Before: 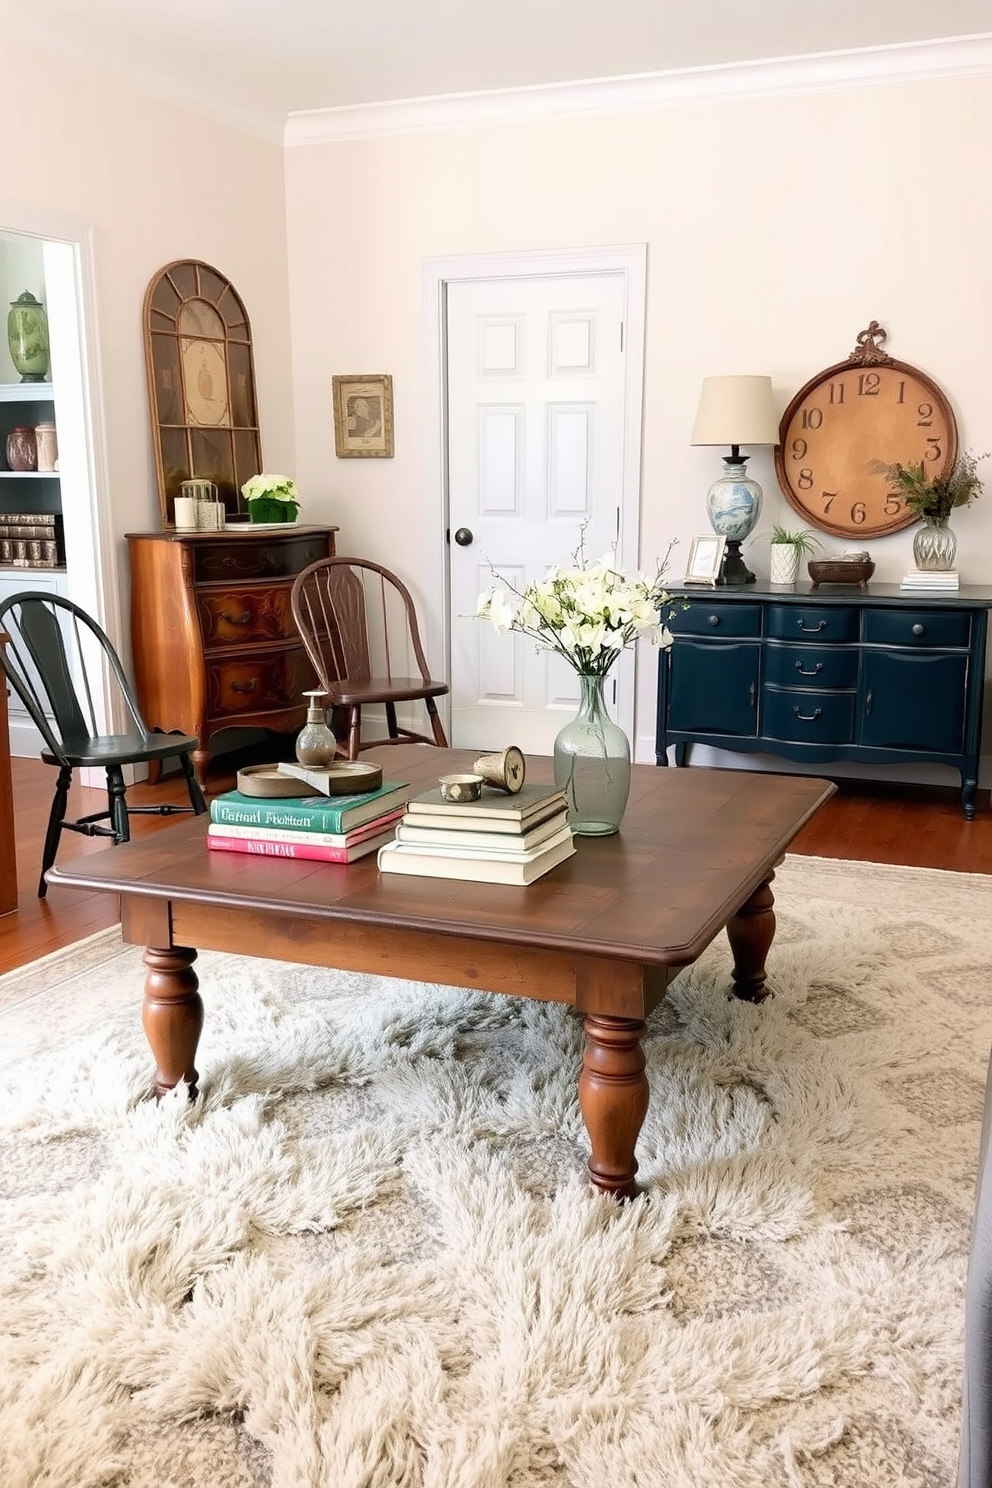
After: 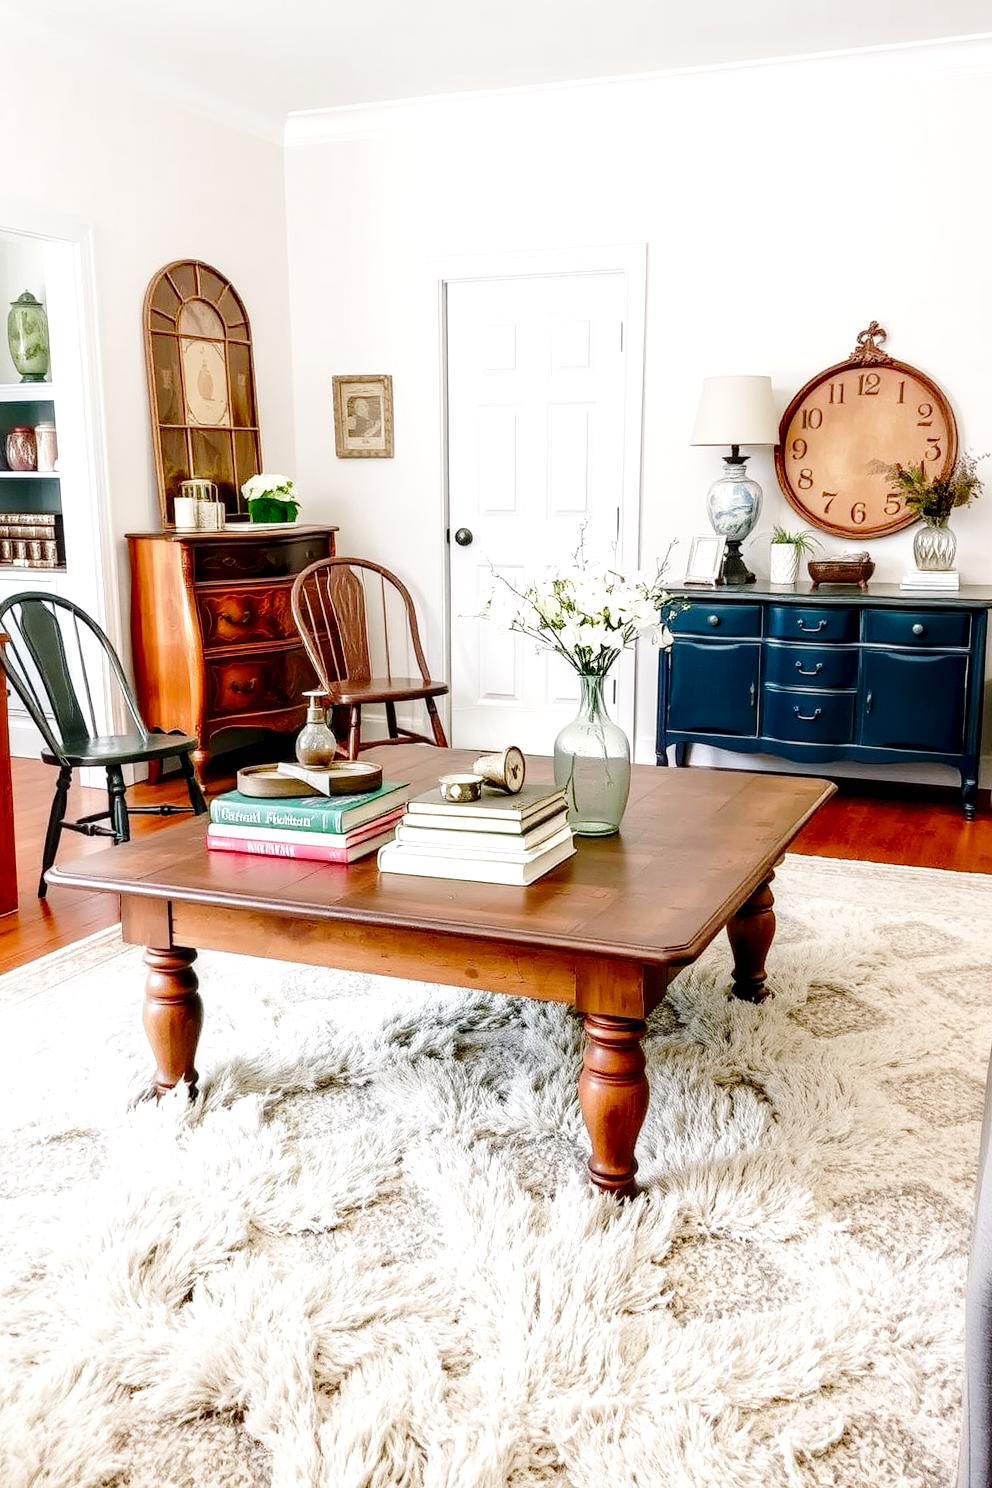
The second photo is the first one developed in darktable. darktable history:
rgb curve: curves: ch0 [(0, 0) (0.175, 0.154) (0.785, 0.663) (1, 1)]
exposure: exposure 0.375 EV, compensate highlight preservation false
local contrast: detail 160%
color balance rgb: shadows lift › chroma 1%, shadows lift › hue 113°, highlights gain › chroma 0.2%, highlights gain › hue 333°, perceptual saturation grading › global saturation 20%, perceptual saturation grading › highlights -50%, perceptual saturation grading › shadows 25%, contrast -10%
base curve: curves: ch0 [(0, 0) (0.028, 0.03) (0.121, 0.232) (0.46, 0.748) (0.859, 0.968) (1, 1)], preserve colors none
